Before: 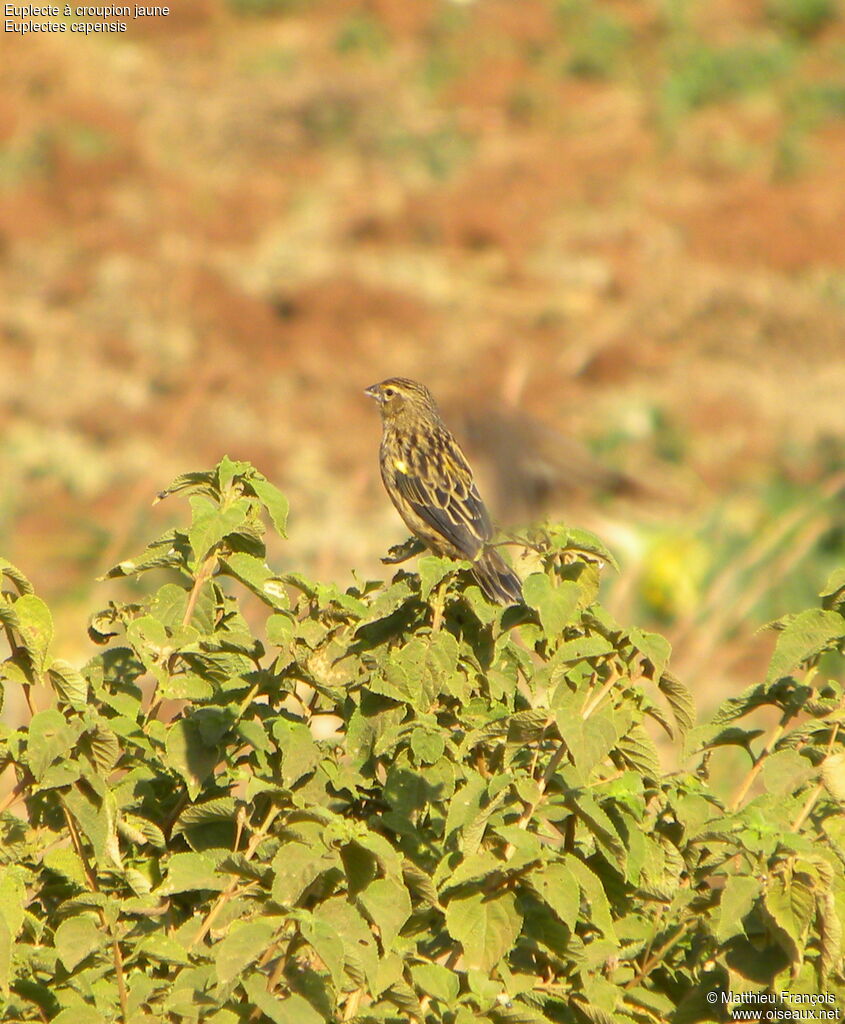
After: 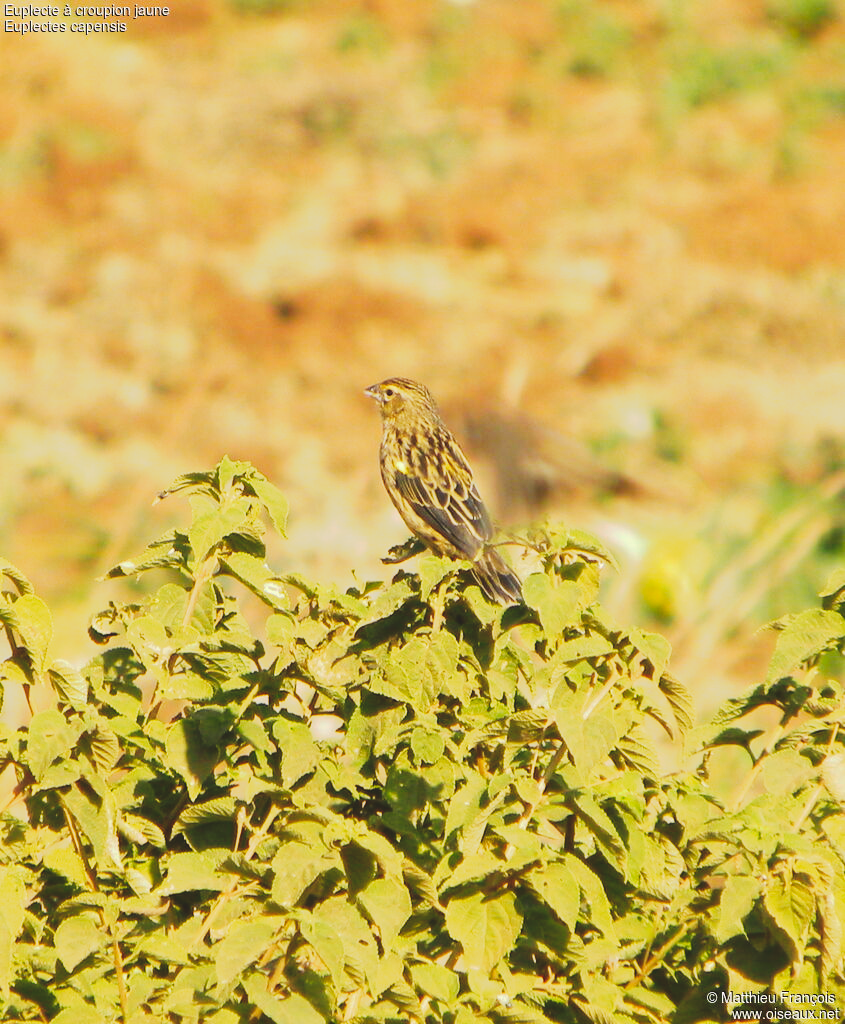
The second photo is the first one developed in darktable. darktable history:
tone curve: curves: ch0 [(0, 0) (0.003, 0.108) (0.011, 0.113) (0.025, 0.113) (0.044, 0.121) (0.069, 0.132) (0.1, 0.145) (0.136, 0.158) (0.177, 0.182) (0.224, 0.215) (0.277, 0.27) (0.335, 0.341) (0.399, 0.424) (0.468, 0.528) (0.543, 0.622) (0.623, 0.721) (0.709, 0.79) (0.801, 0.846) (0.898, 0.871) (1, 1)], preserve colors none
